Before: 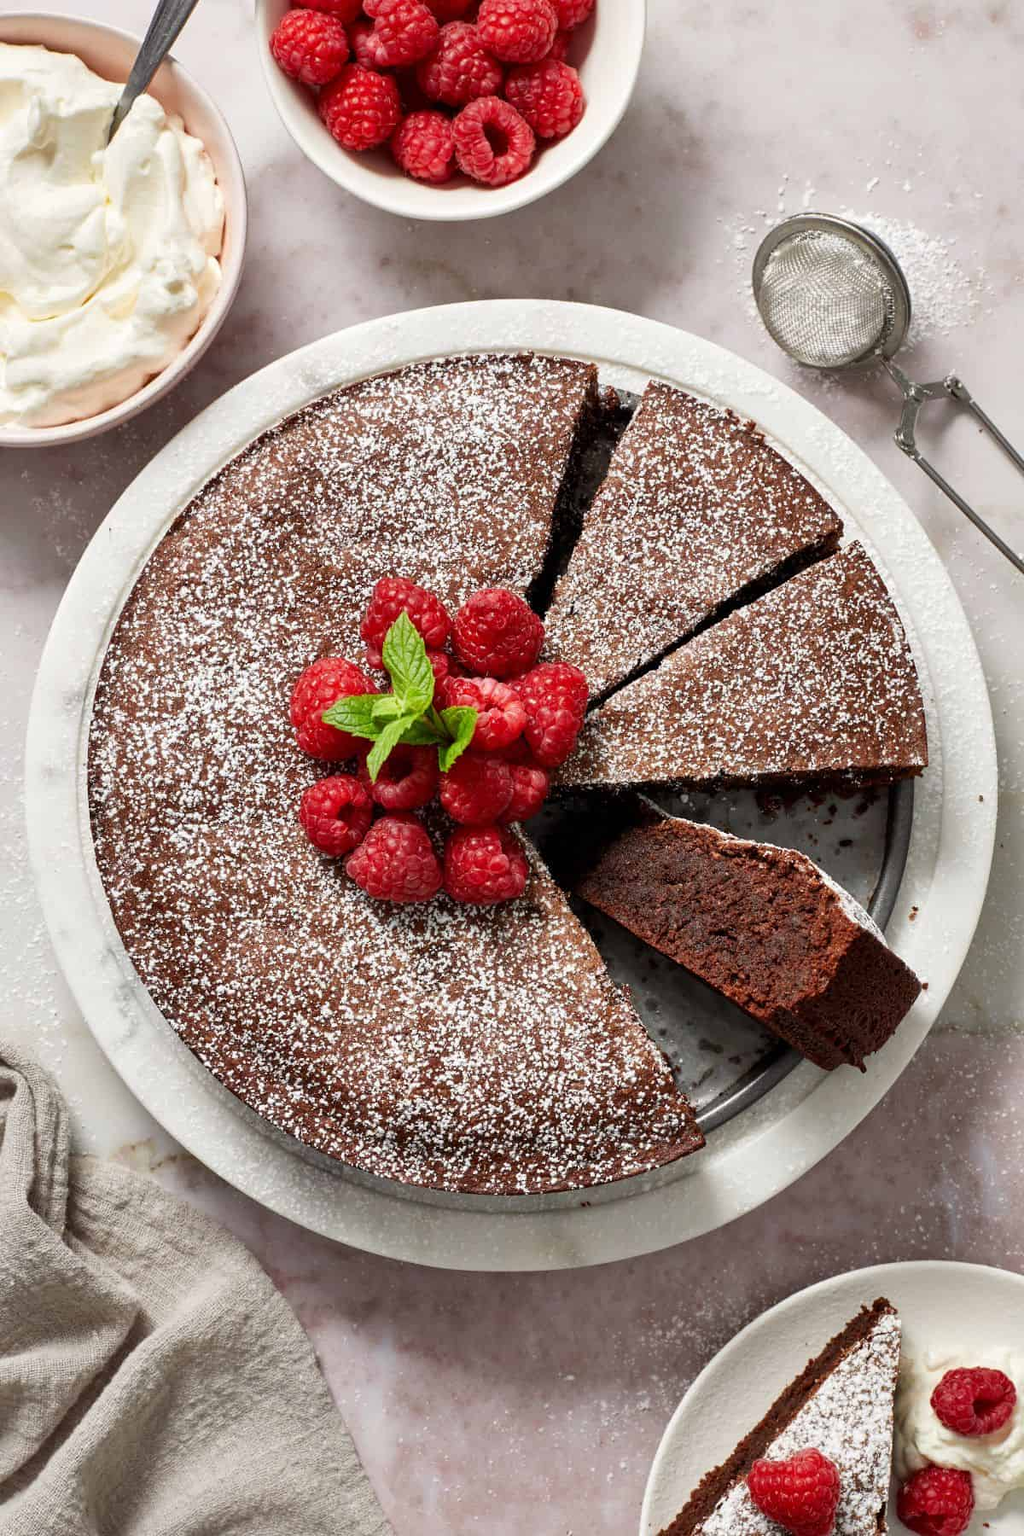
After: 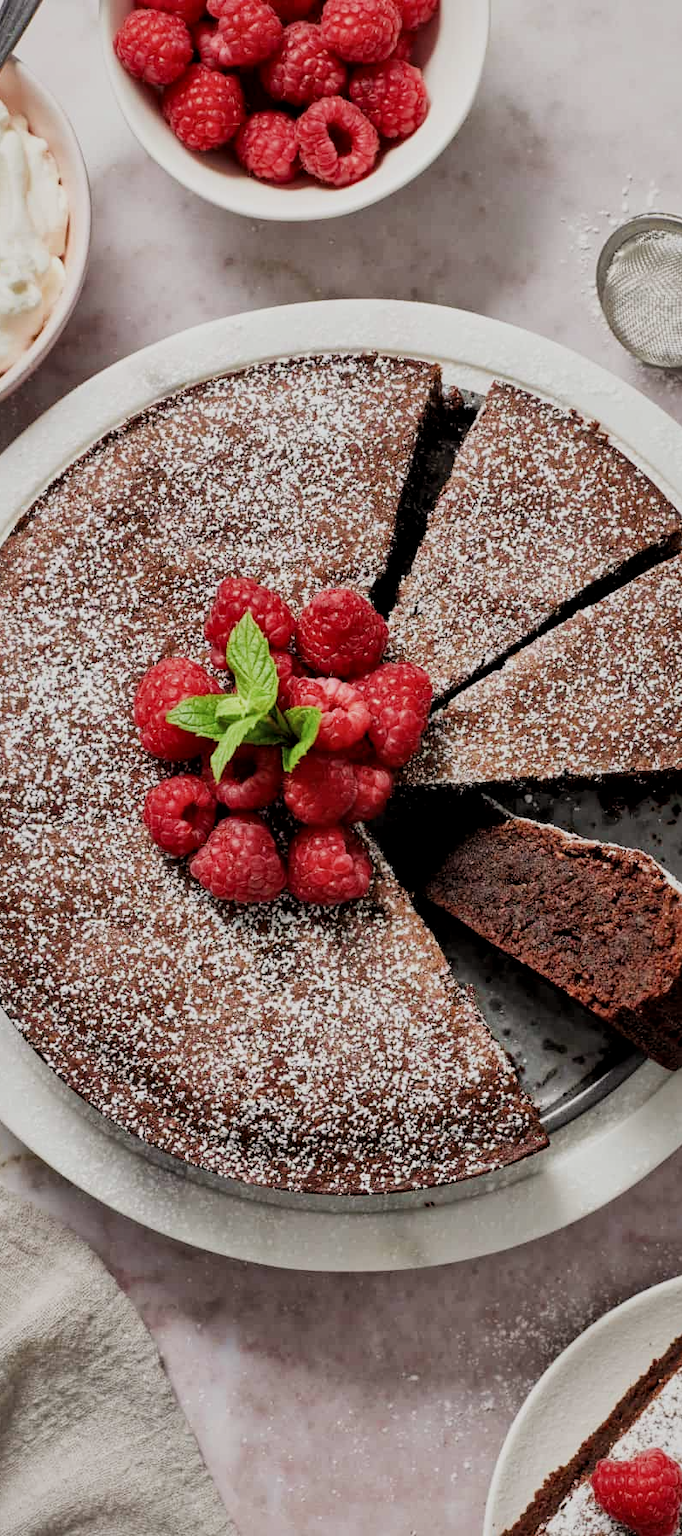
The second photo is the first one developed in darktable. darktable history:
crop and rotate: left 15.321%, right 18.009%
filmic rgb: black relative exposure -8.44 EV, white relative exposure 4.67 EV, hardness 3.82, add noise in highlights 0.002, color science v3 (2019), use custom middle-gray values true, contrast in highlights soft
local contrast: mode bilateral grid, contrast 21, coarseness 50, detail 133%, midtone range 0.2
